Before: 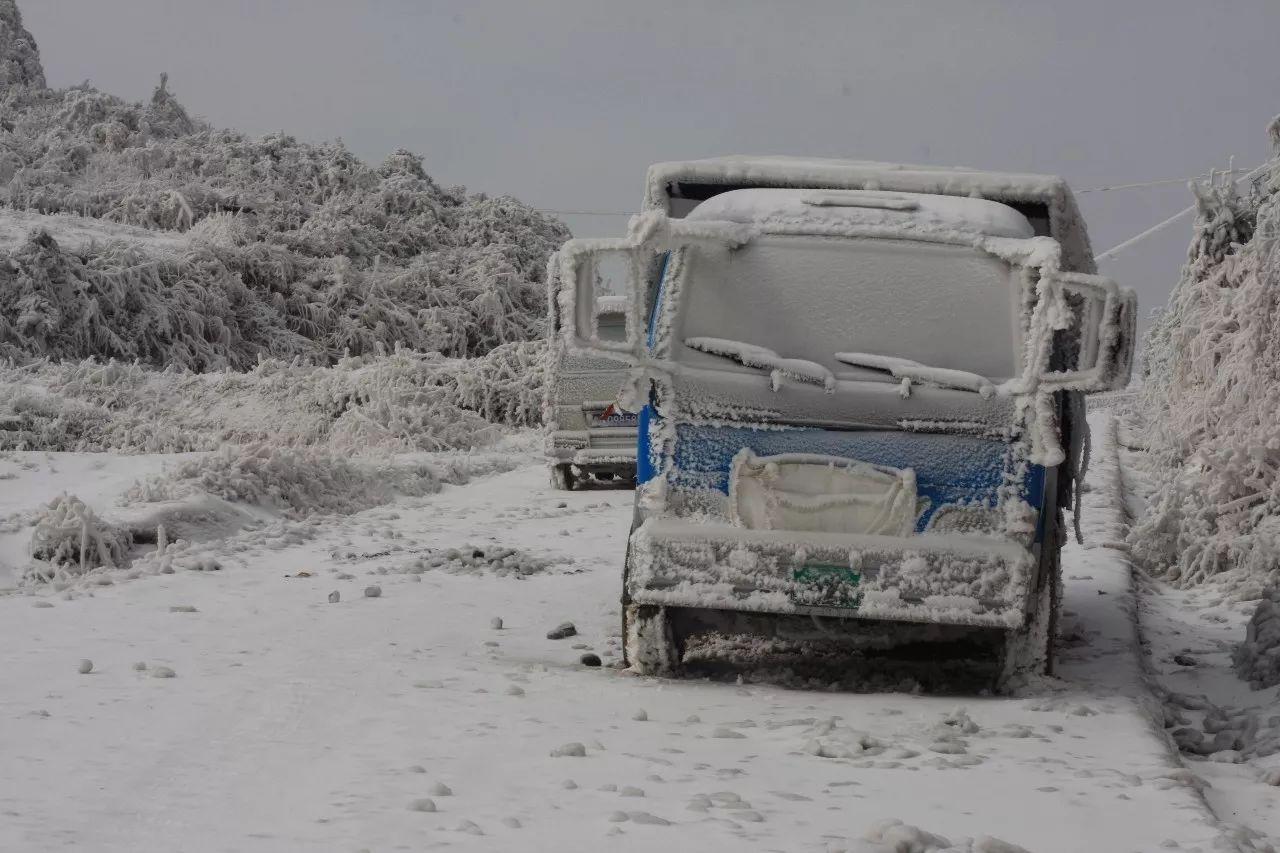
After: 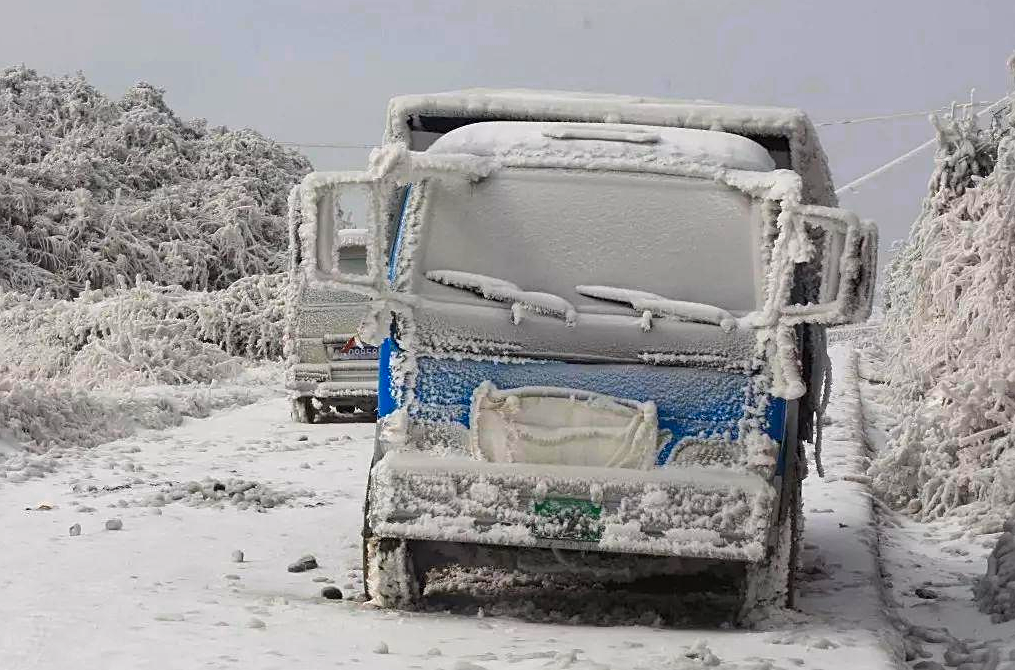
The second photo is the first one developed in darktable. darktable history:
crop and rotate: left 20.308%, top 7.907%, right 0.378%, bottom 13.546%
sharpen: on, module defaults
exposure: black level correction 0, exposure 0.696 EV, compensate highlight preservation false
color zones: curves: ch0 [(0.099, 0.624) (0.257, 0.596) (0.384, 0.376) (0.529, 0.492) (0.697, 0.564) (0.768, 0.532) (0.908, 0.644)]; ch1 [(0.112, 0.564) (0.254, 0.612) (0.432, 0.676) (0.592, 0.456) (0.743, 0.684) (0.888, 0.536)]; ch2 [(0.25, 0.5) (0.469, 0.36) (0.75, 0.5)]
